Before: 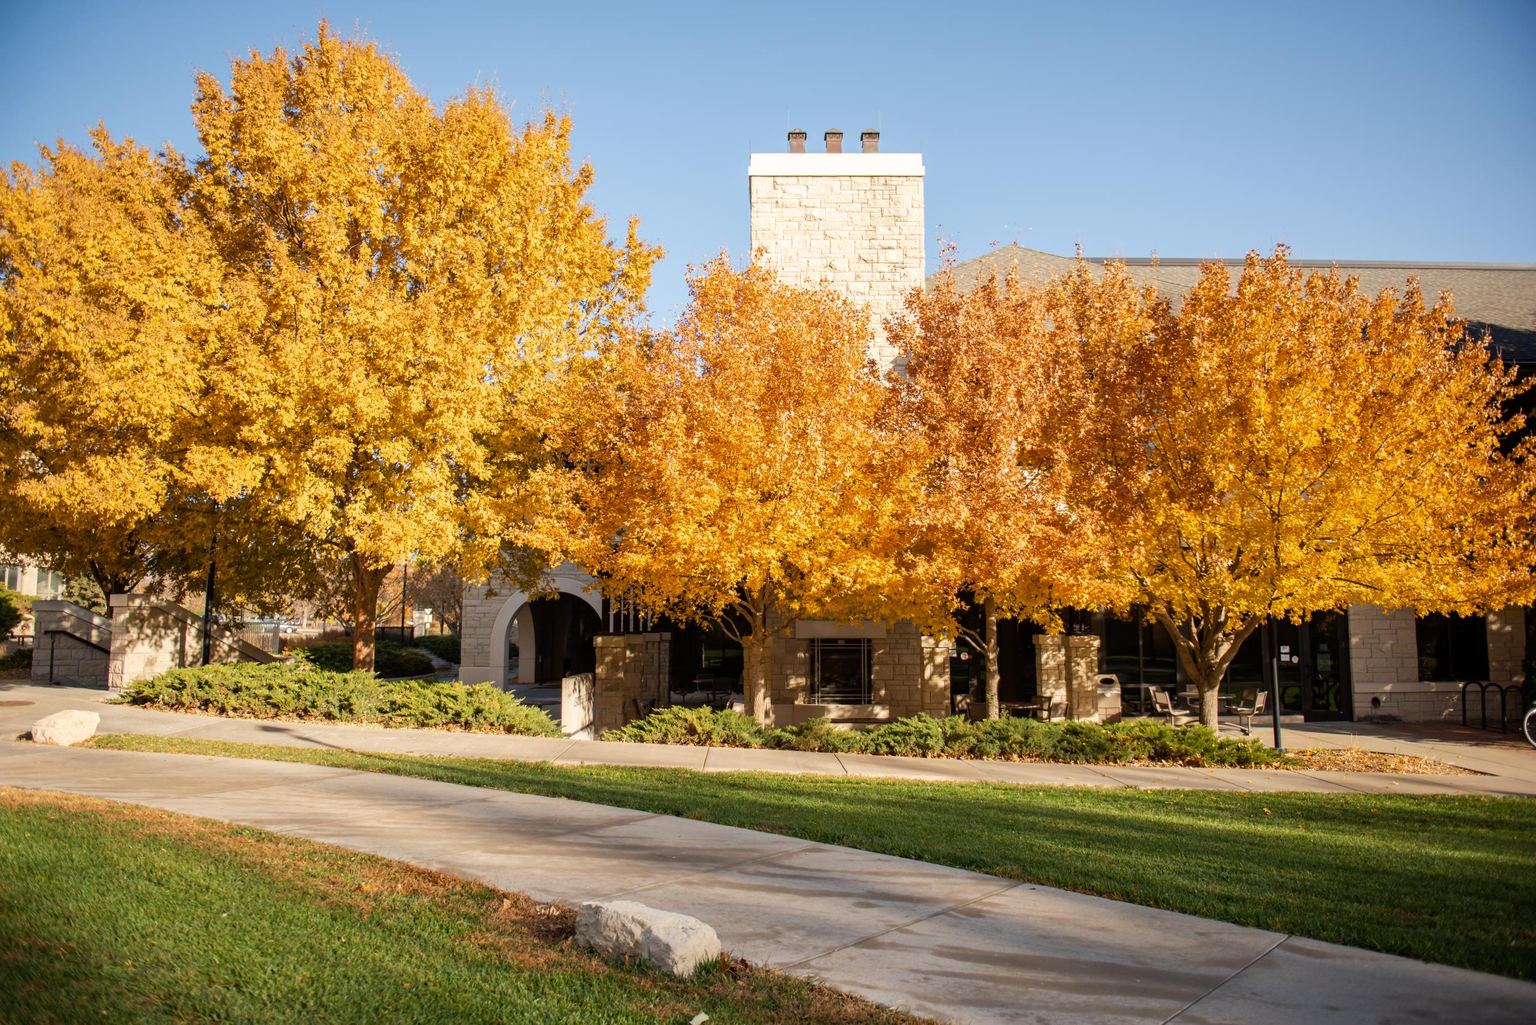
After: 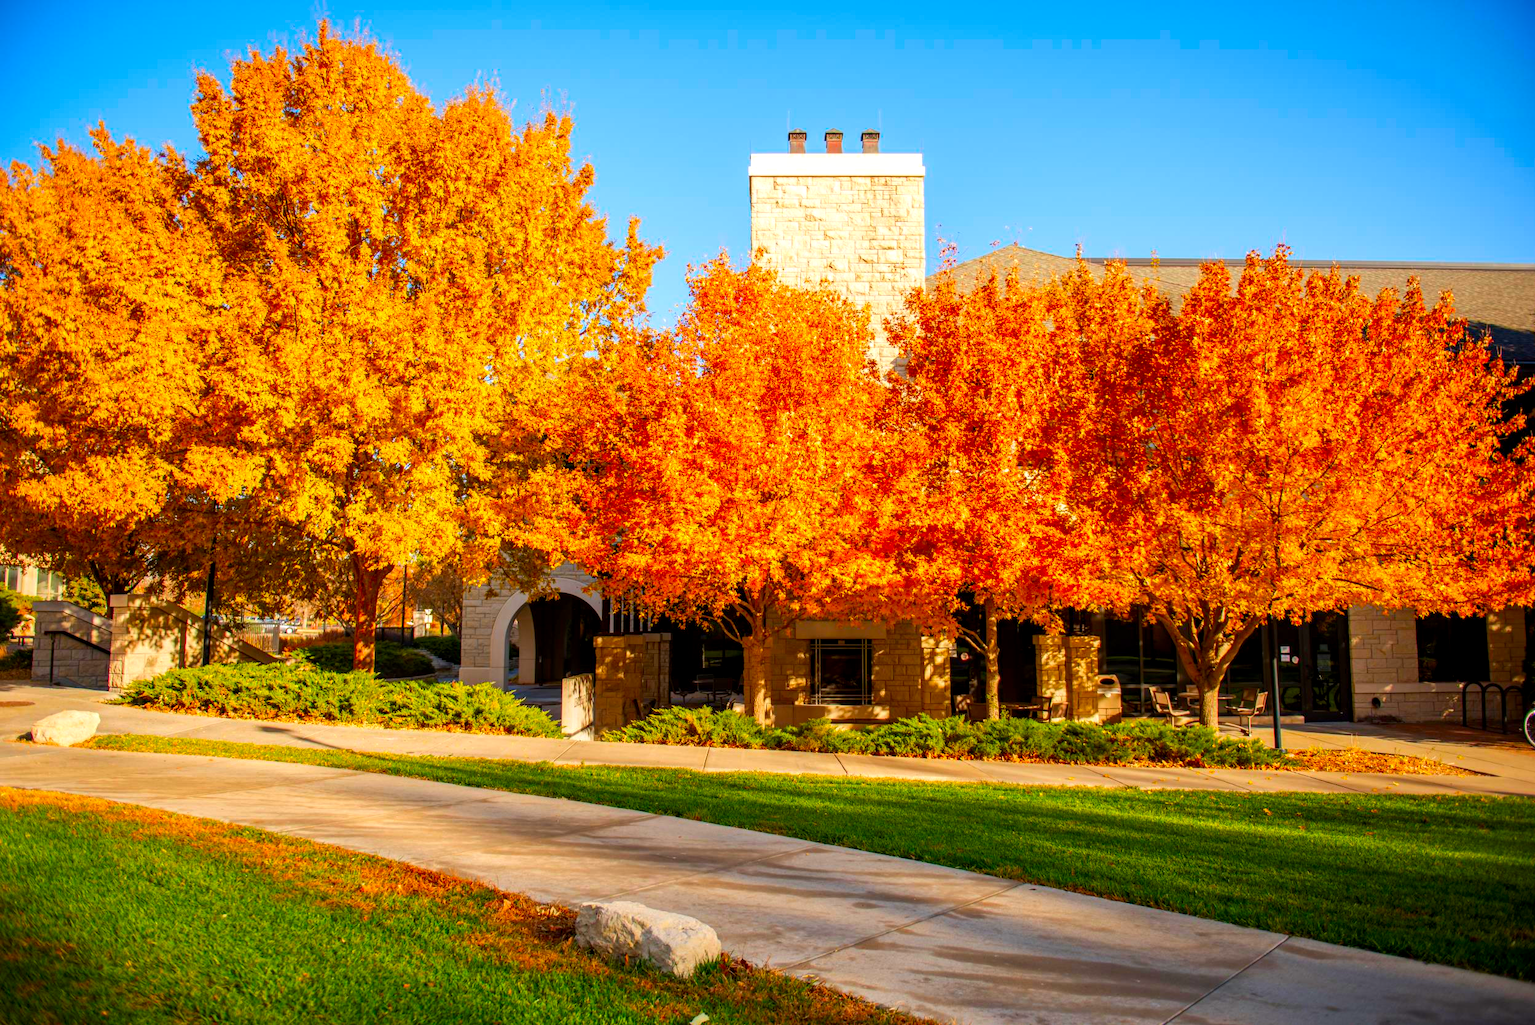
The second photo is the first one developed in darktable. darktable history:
local contrast: on, module defaults
color correction: saturation 2.15
